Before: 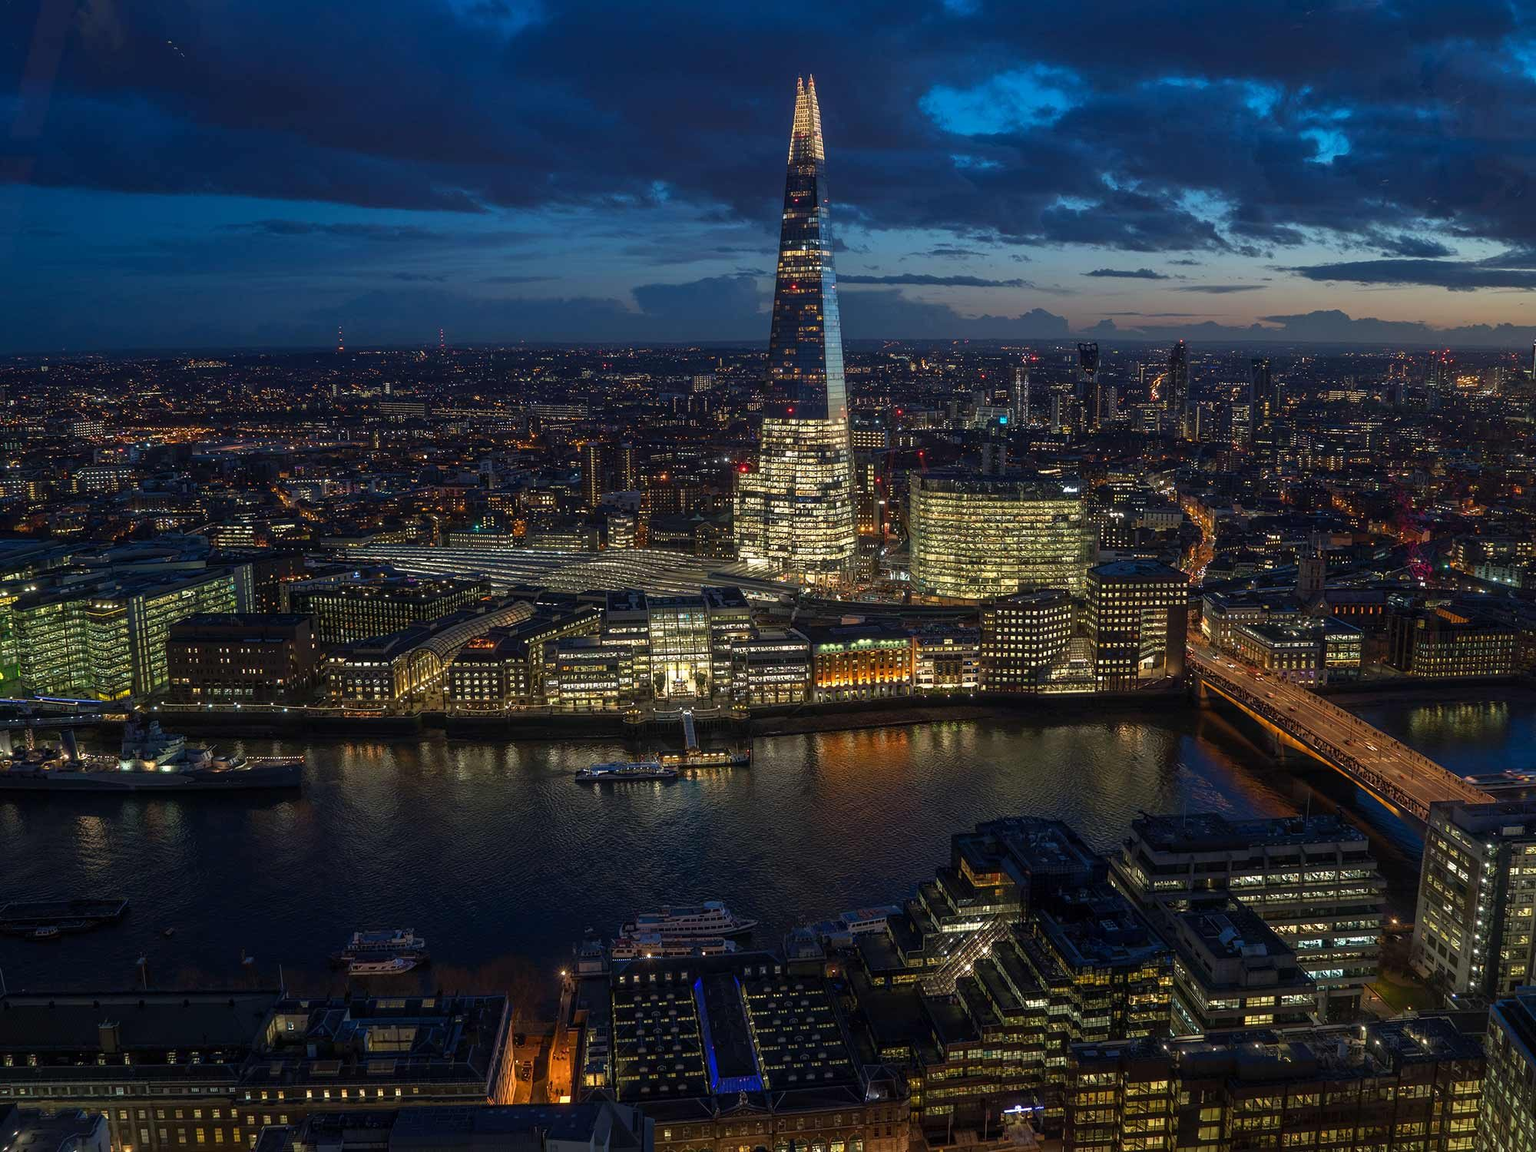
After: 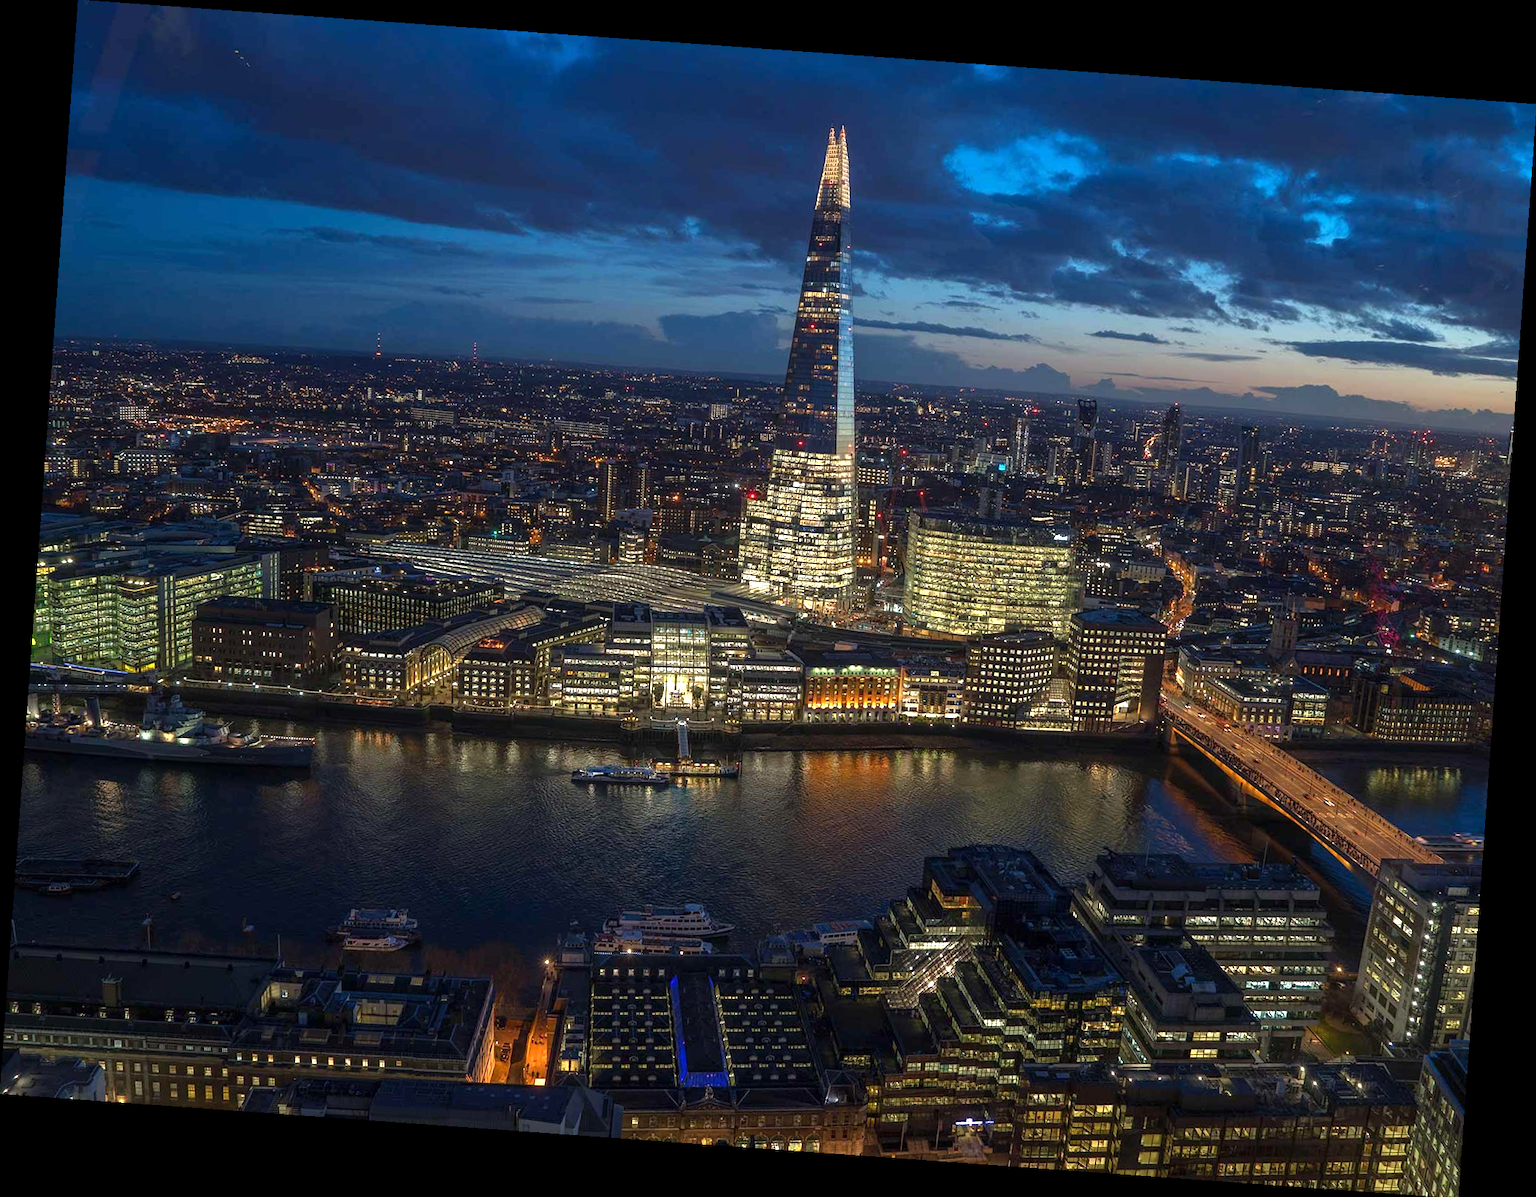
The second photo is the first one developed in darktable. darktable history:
rotate and perspective: rotation 4.1°, automatic cropping off
exposure: exposure 0.6 EV, compensate highlight preservation false
